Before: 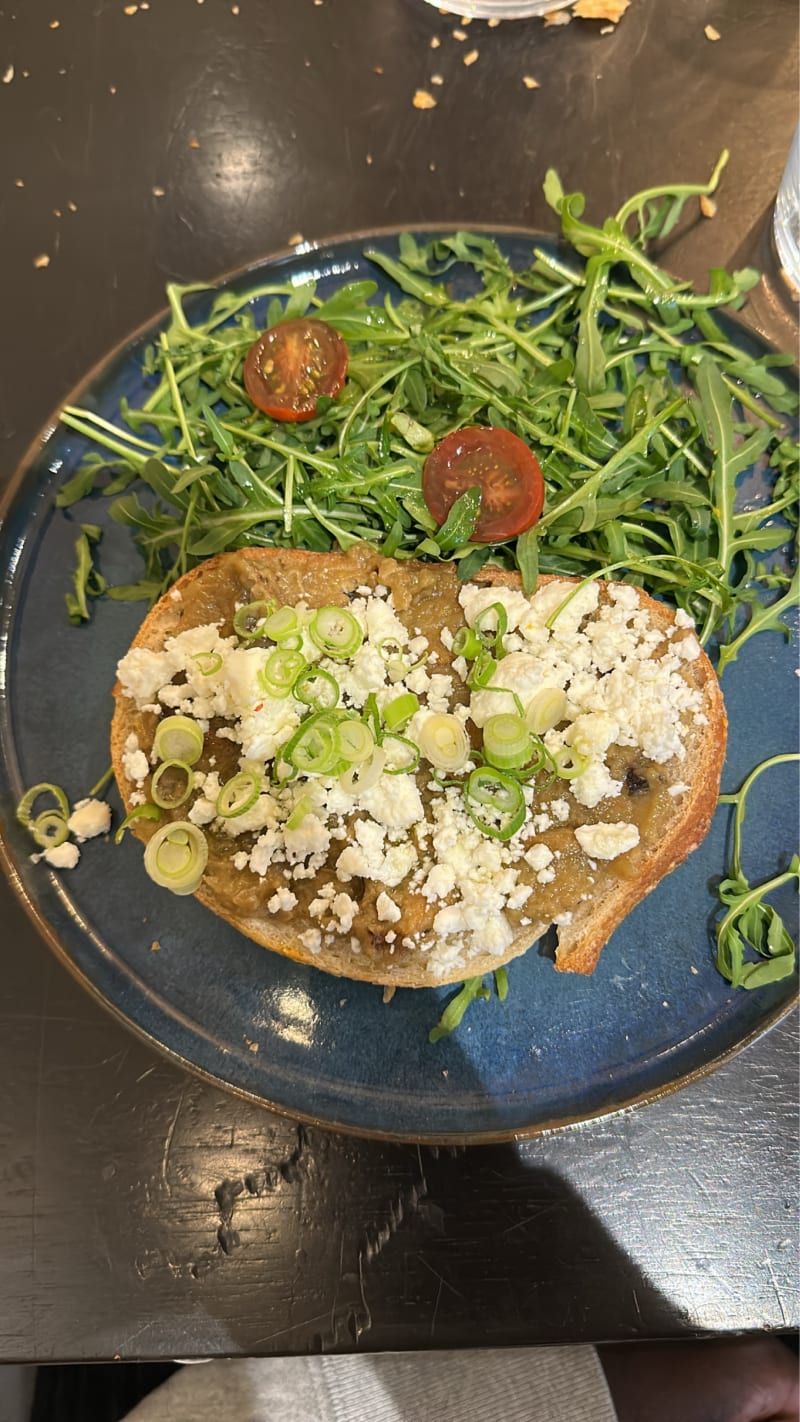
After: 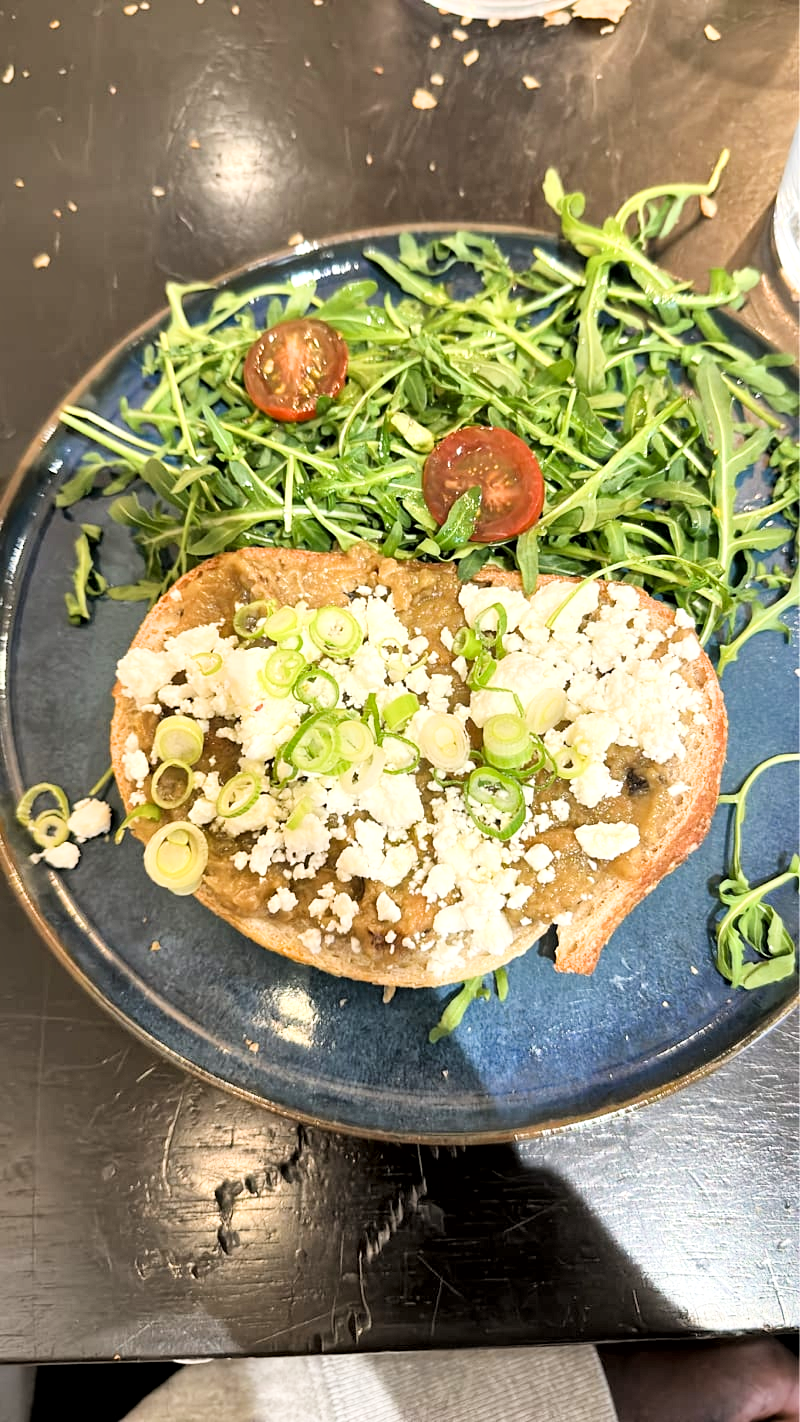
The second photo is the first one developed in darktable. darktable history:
exposure: black level correction 0, exposure 1.106 EV, compensate exposure bias true, compensate highlight preservation false
filmic rgb: black relative exposure -7.75 EV, white relative exposure 4.45 EV, hardness 3.75, latitude 49.58%, contrast 1.1
local contrast: mode bilateral grid, contrast 19, coarseness 50, detail 172%, midtone range 0.2
